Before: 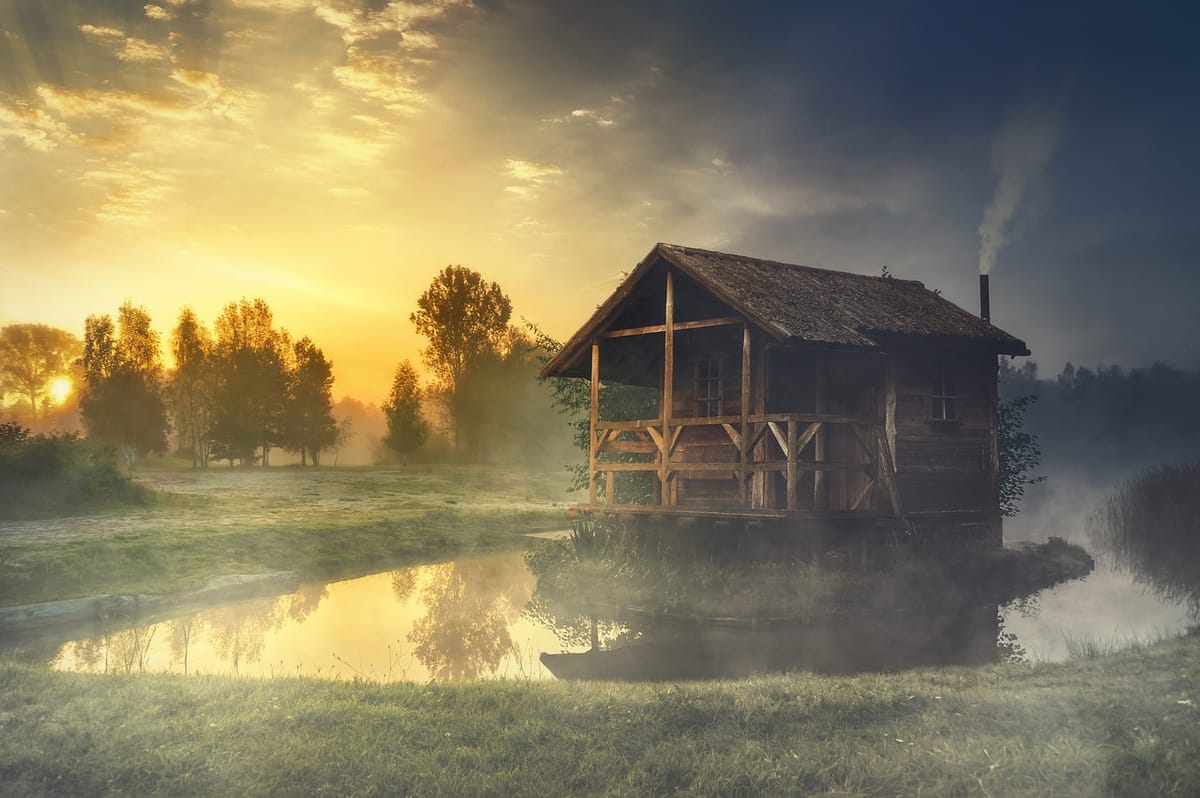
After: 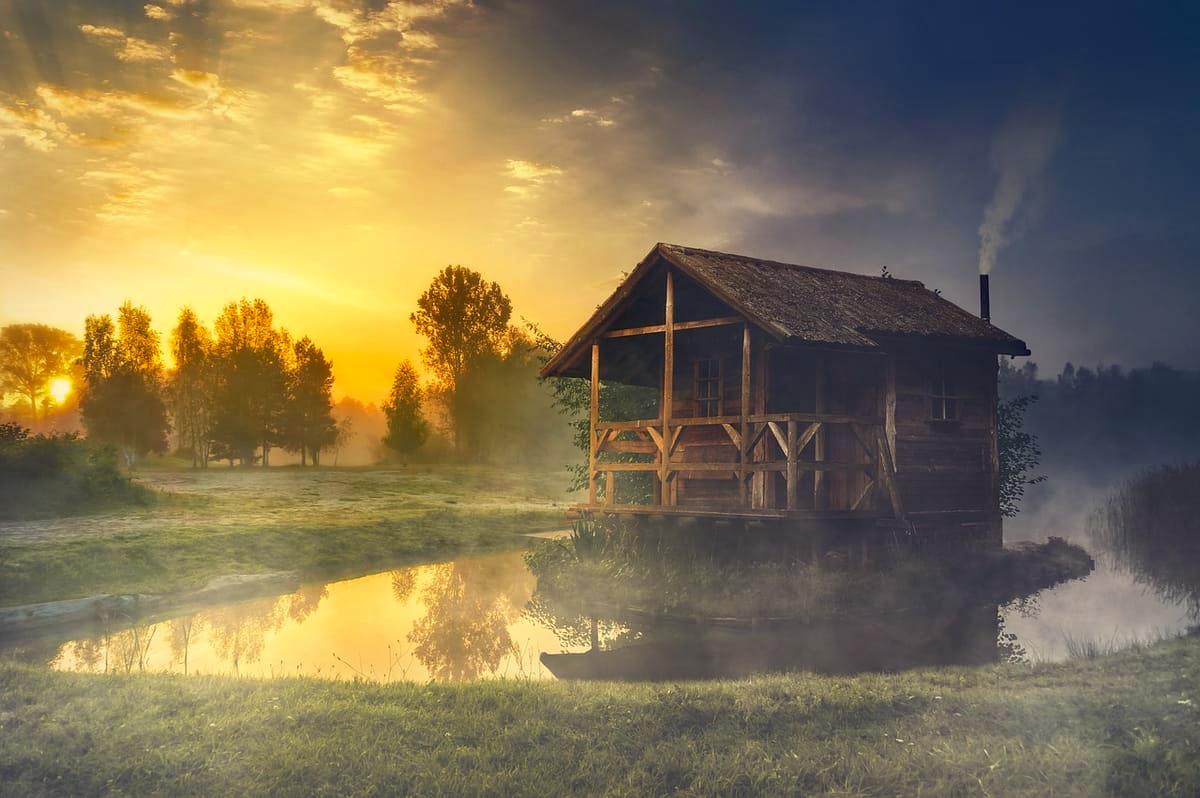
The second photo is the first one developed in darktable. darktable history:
haze removal: adaptive false
white balance: emerald 1
color correction: highlights a* 3.22, highlights b* 1.93, saturation 1.19
